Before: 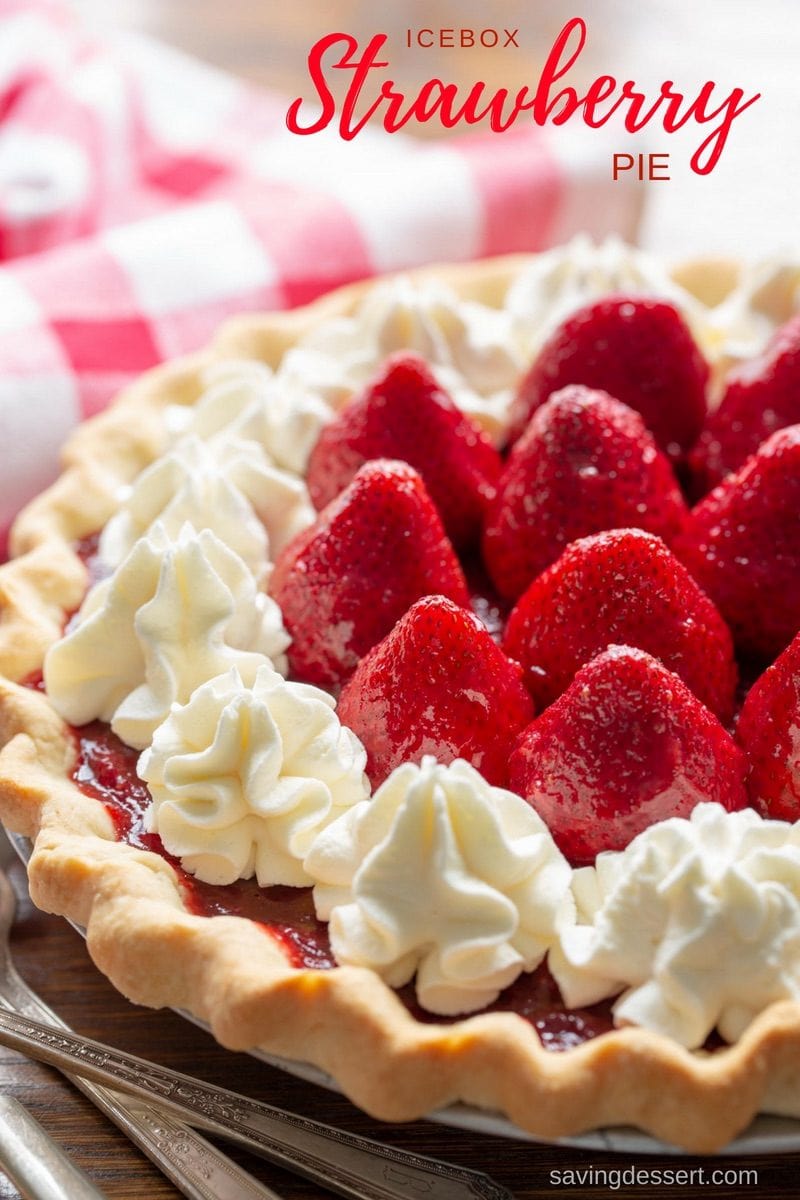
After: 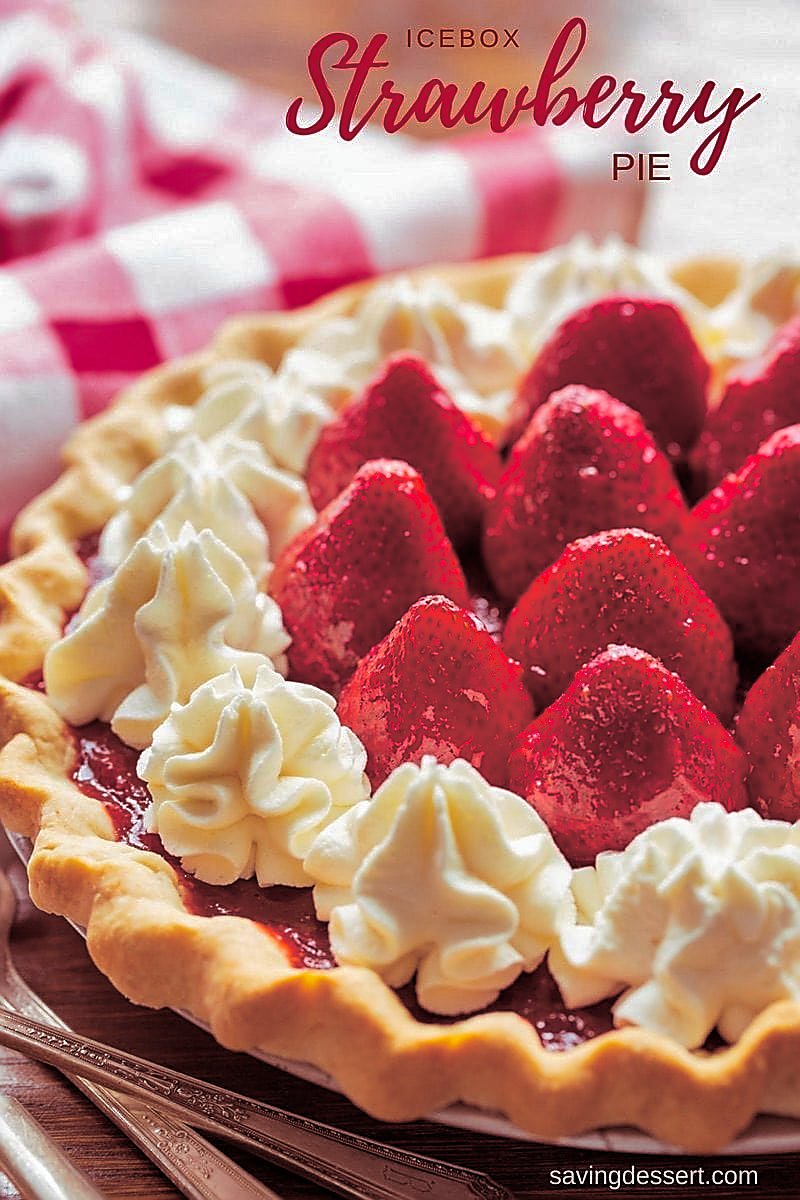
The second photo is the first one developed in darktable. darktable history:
base curve: curves: ch0 [(0, 0) (0.235, 0.266) (0.503, 0.496) (0.786, 0.72) (1, 1)]
shadows and highlights: radius 118.69, shadows 42.21, highlights -61.56, soften with gaussian
sharpen: radius 1.4, amount 1.25, threshold 0.7
split-toning: highlights › hue 187.2°, highlights › saturation 0.83, balance -68.05, compress 56.43%
color balance rgb: linear chroma grading › global chroma 15%, perceptual saturation grading › global saturation 30%
contrast equalizer: y [[0.5 ×6], [0.5 ×6], [0.5, 0.5, 0.501, 0.545, 0.707, 0.863], [0 ×6], [0 ×6]]
